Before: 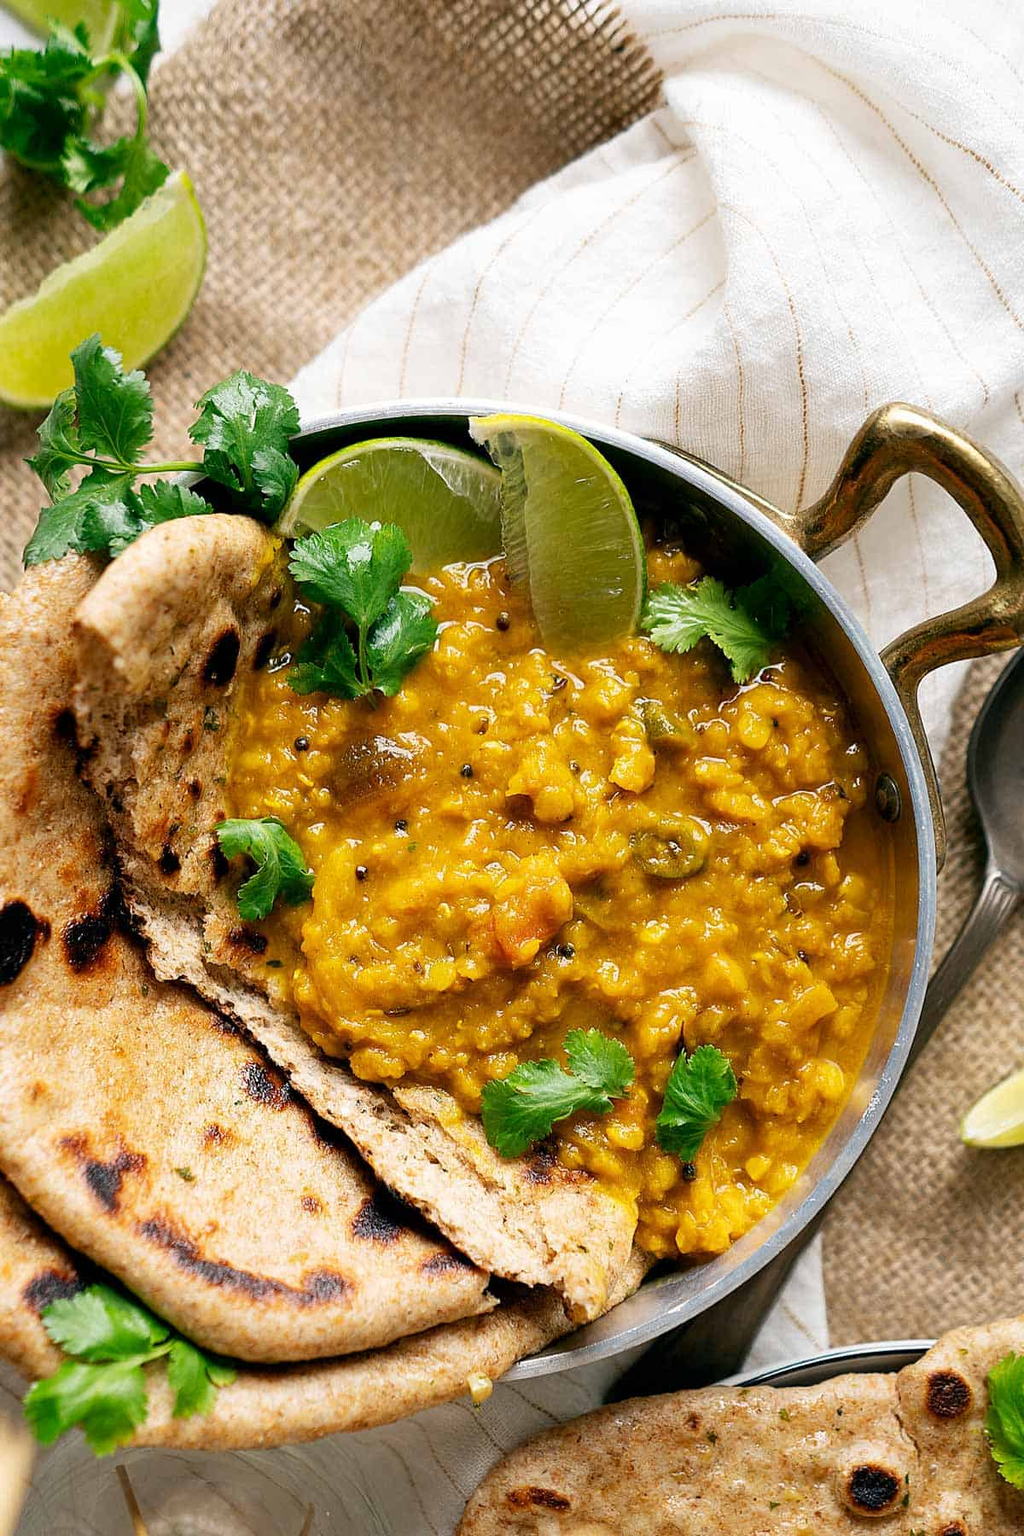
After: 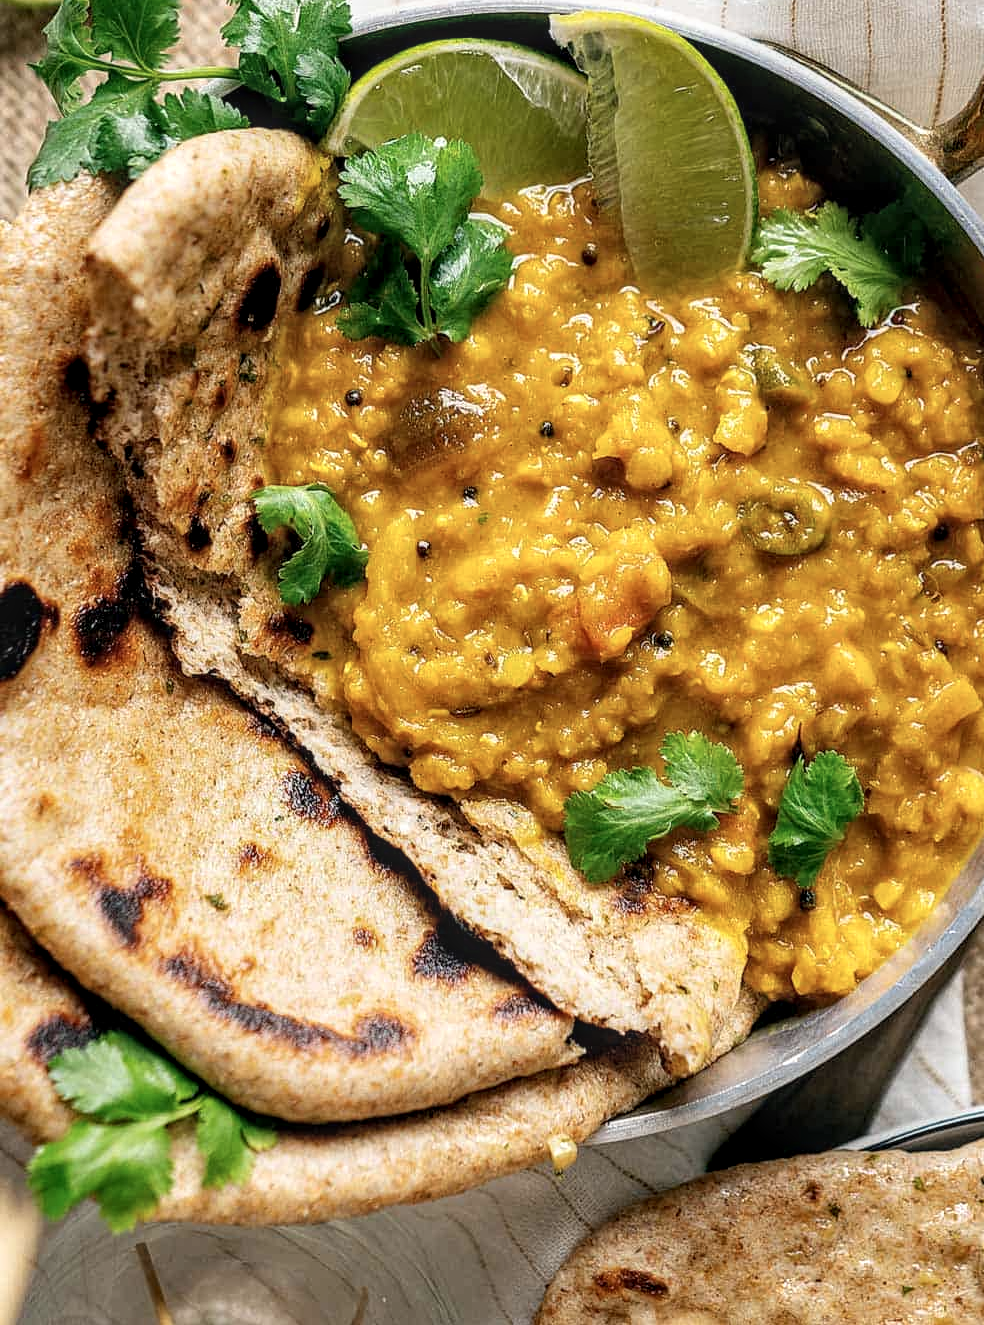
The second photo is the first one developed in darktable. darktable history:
crop: top 26.386%, right 17.981%
contrast brightness saturation: contrast -0.153, brightness 0.044, saturation -0.131
local contrast: highlights 60%, shadows 59%, detail 160%
